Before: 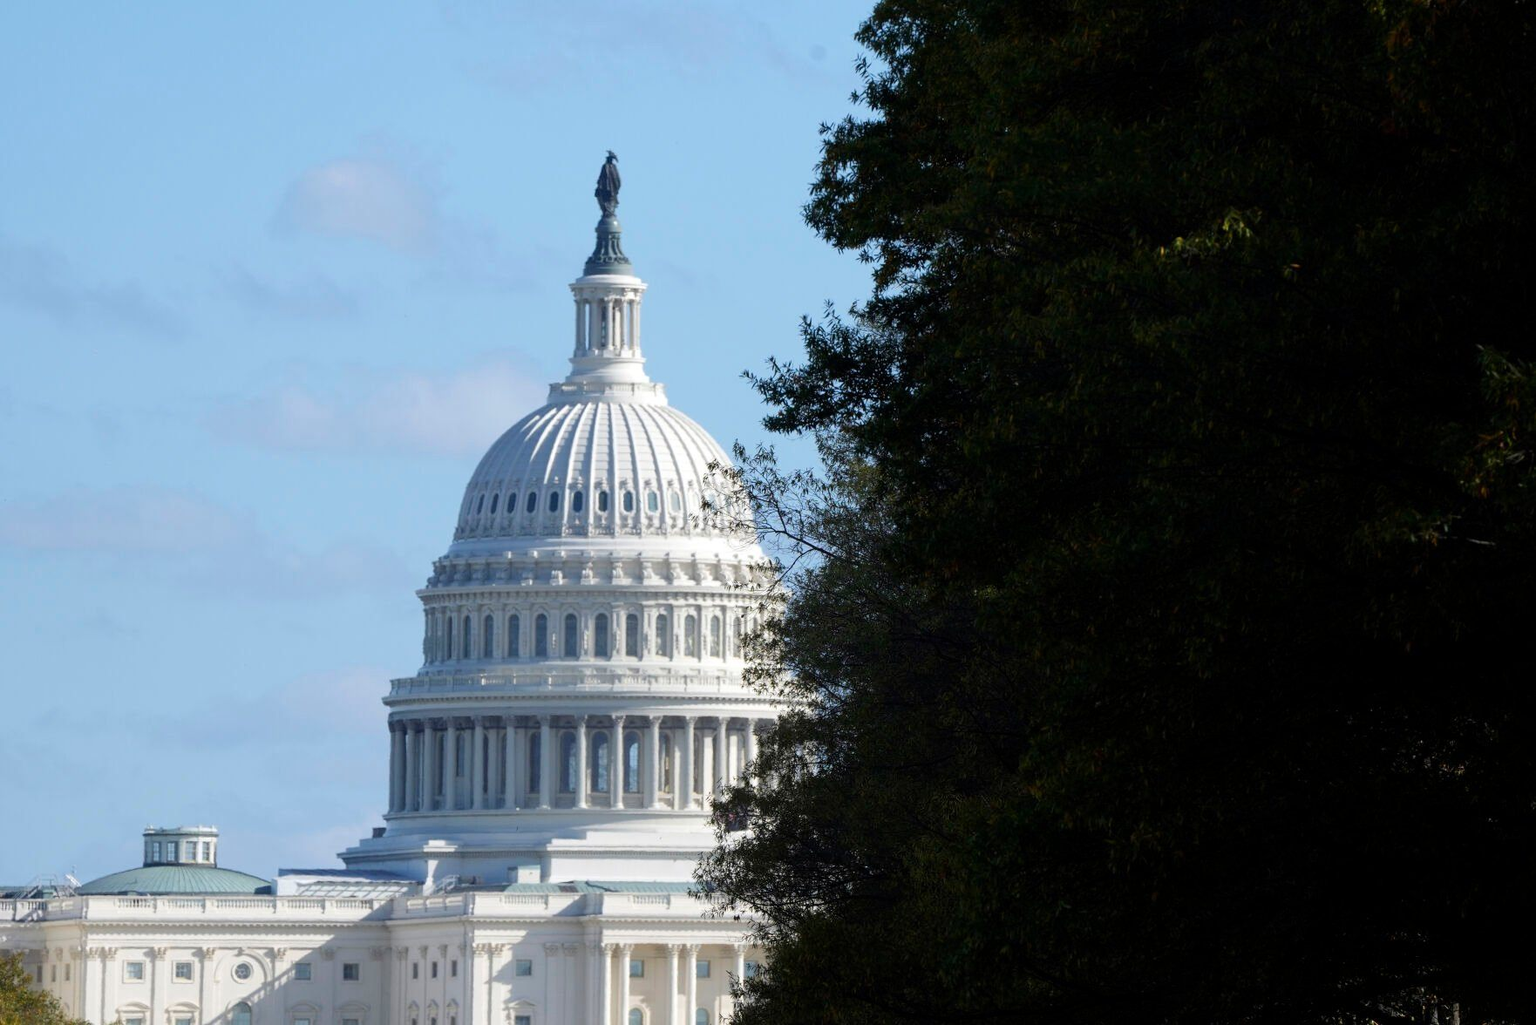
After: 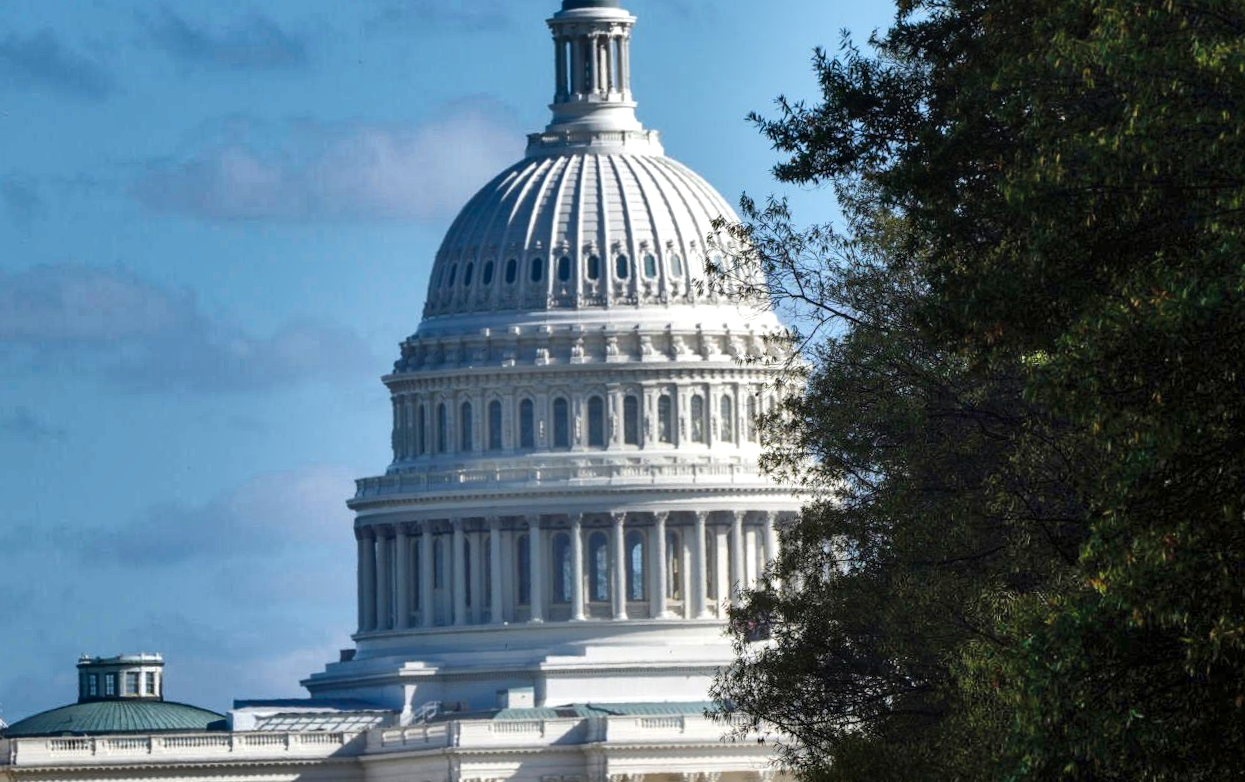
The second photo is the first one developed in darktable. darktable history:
local contrast: detail 130%
shadows and highlights: shadows 80.73, white point adjustment -9.07, highlights -61.46, soften with gaussian
crop: left 6.488%, top 27.668%, right 24.183%, bottom 8.656%
rotate and perspective: rotation -1.75°, automatic cropping off
exposure: black level correction 0, exposure 0.5 EV, compensate exposure bias true, compensate highlight preservation false
contrast equalizer: octaves 7, y [[0.6 ×6], [0.55 ×6], [0 ×6], [0 ×6], [0 ×6]], mix -0.3
